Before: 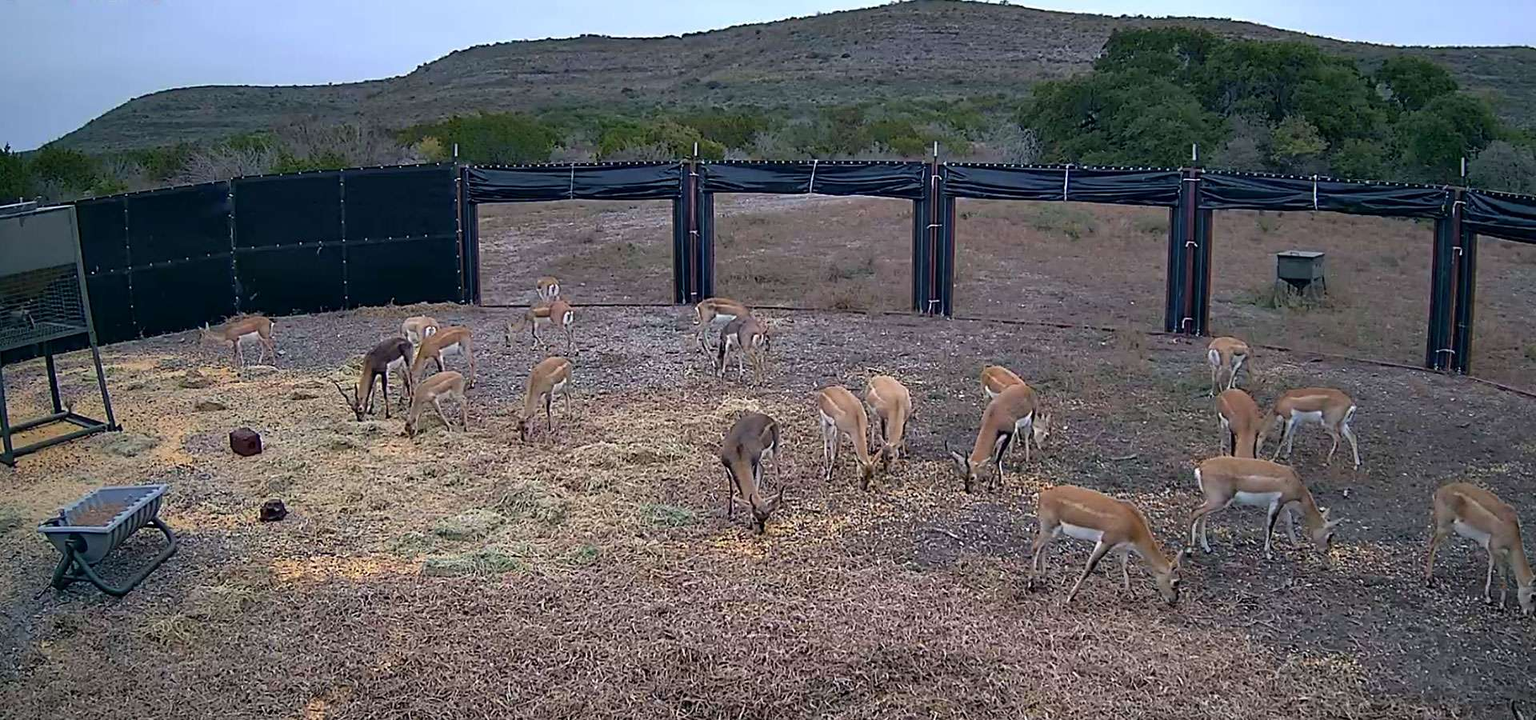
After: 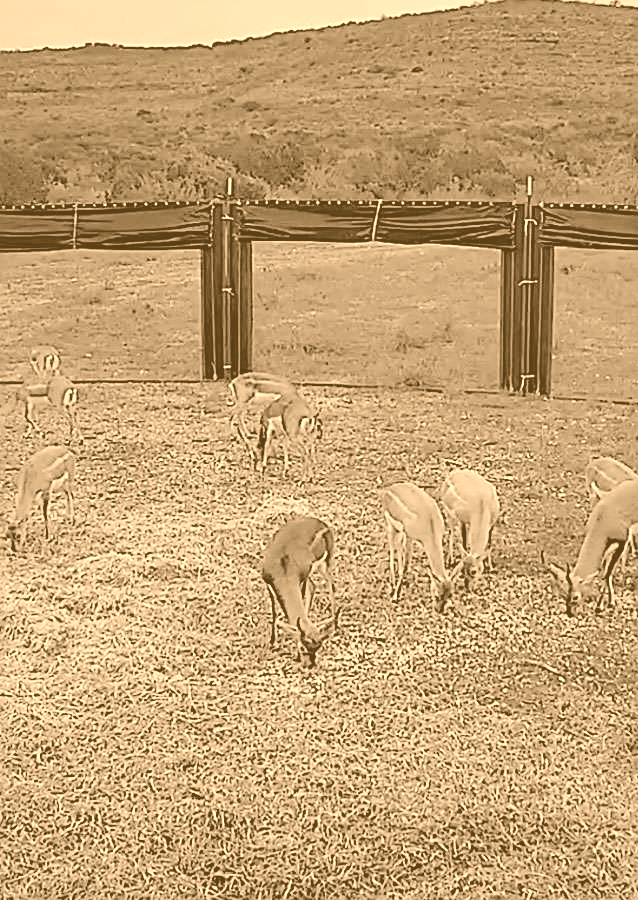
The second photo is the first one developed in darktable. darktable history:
crop: left 33.36%, right 33.36%
filmic rgb: white relative exposure 8 EV, threshold 3 EV, hardness 2.44, latitude 10.07%, contrast 0.72, highlights saturation mix 10%, shadows ↔ highlights balance 1.38%, color science v4 (2020), enable highlight reconstruction true
white balance: red 0.967, blue 1.119, emerald 0.756
colorize: hue 28.8°, source mix 100%
sharpen: on, module defaults
